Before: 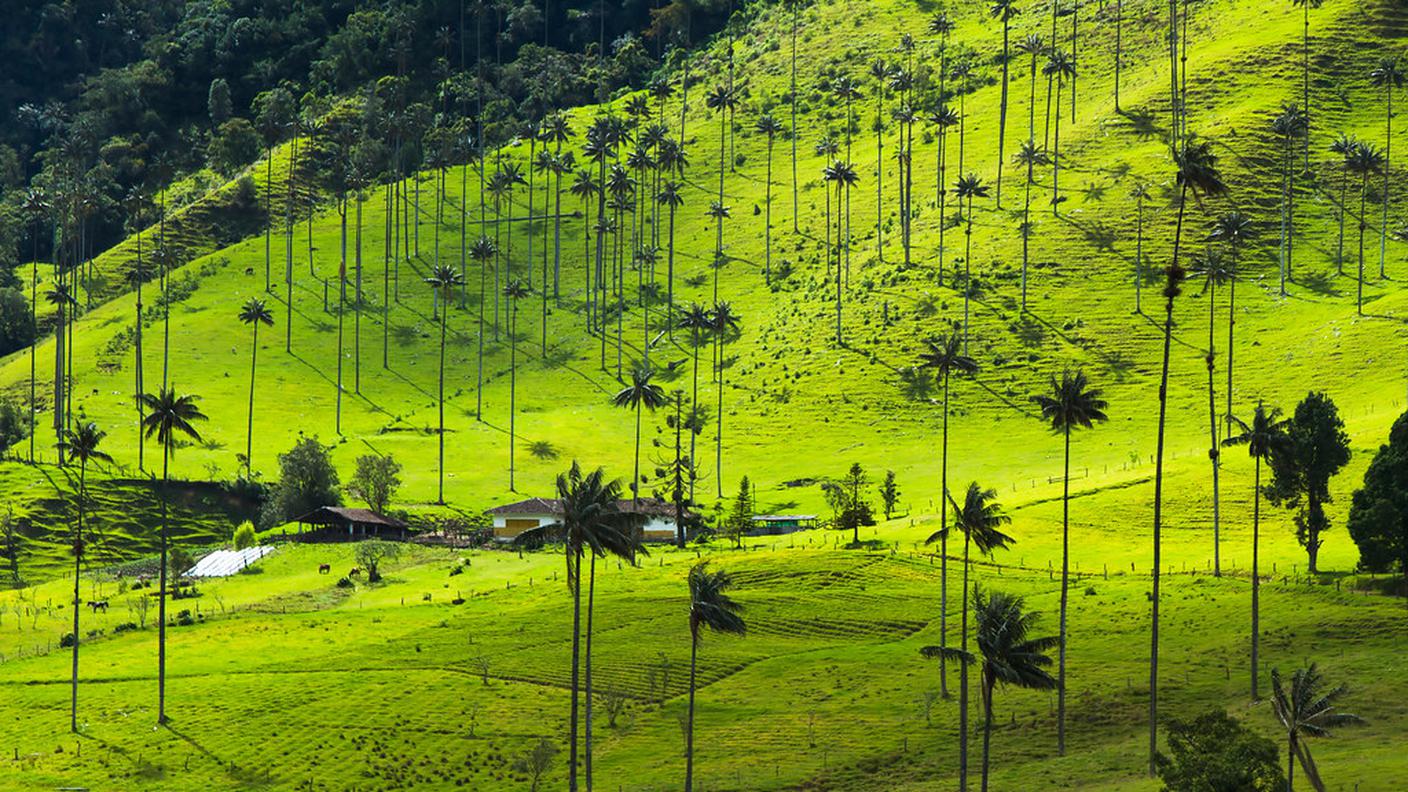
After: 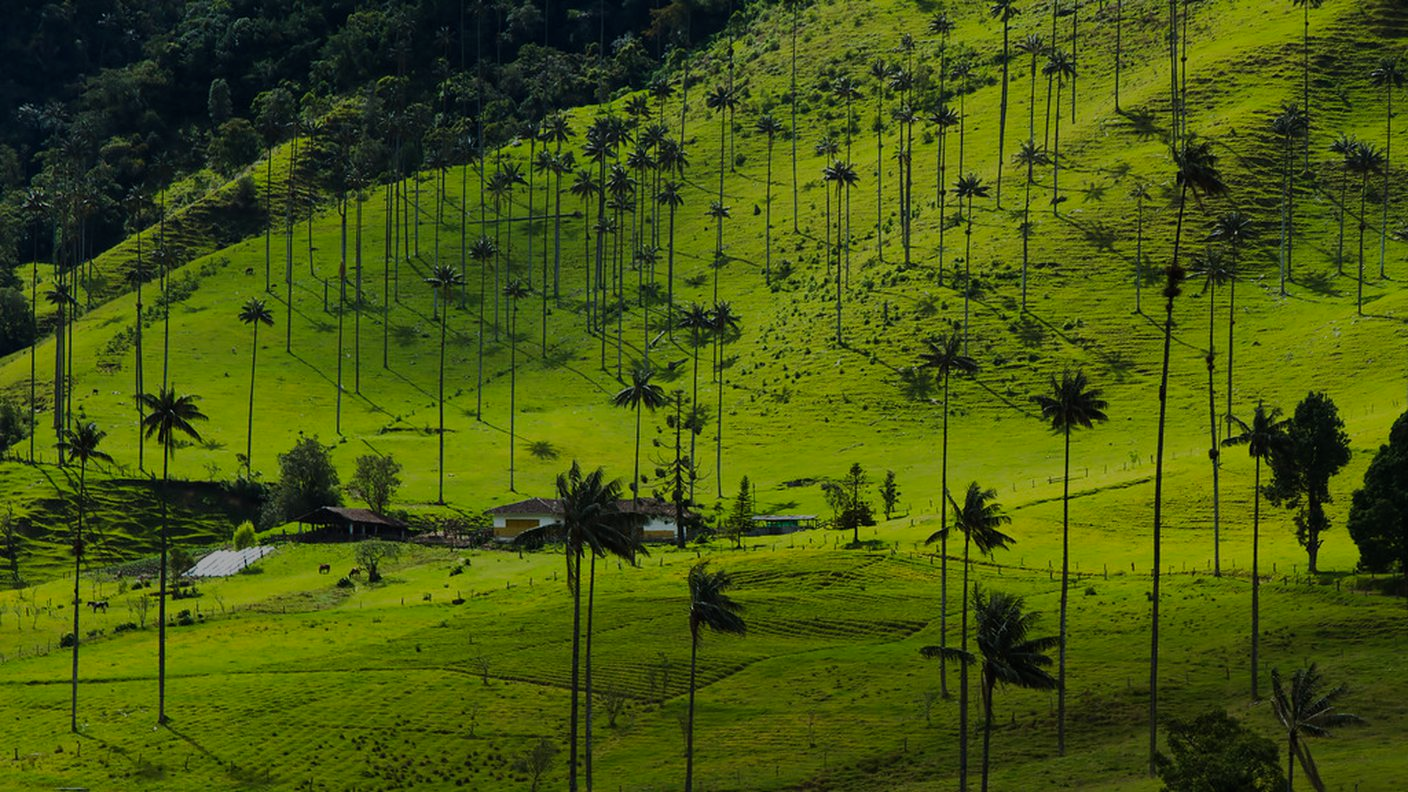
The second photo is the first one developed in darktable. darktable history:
exposure: exposure -1.502 EV, compensate exposure bias true, compensate highlight preservation false
levels: levels [0, 0.476, 0.951]
